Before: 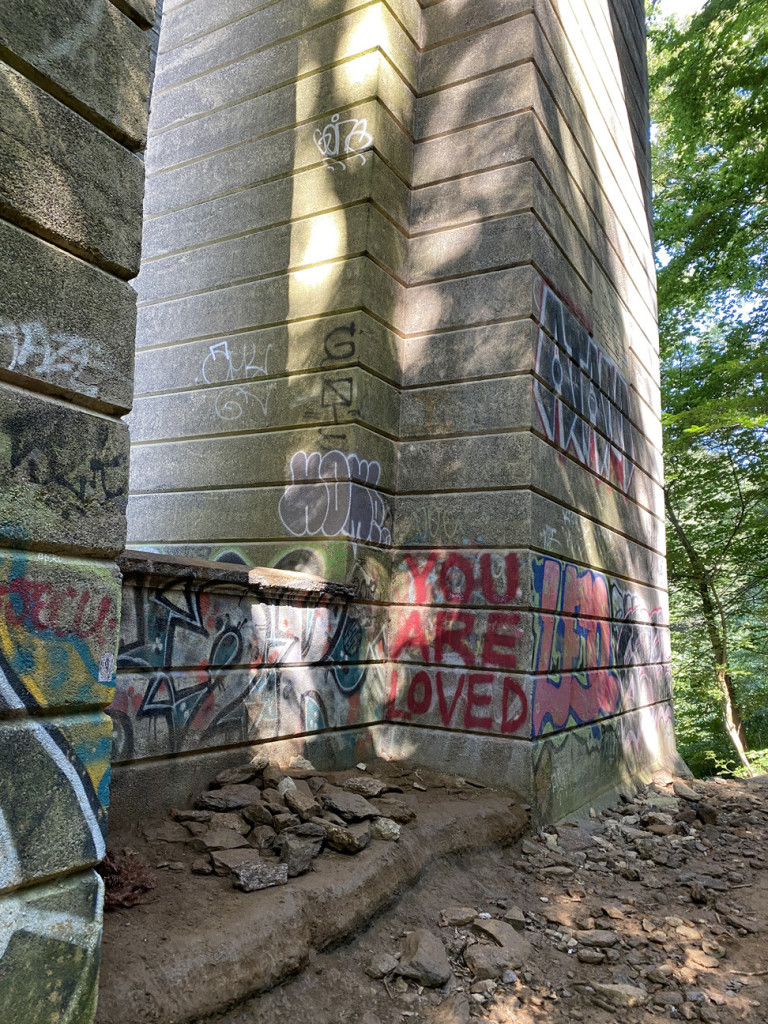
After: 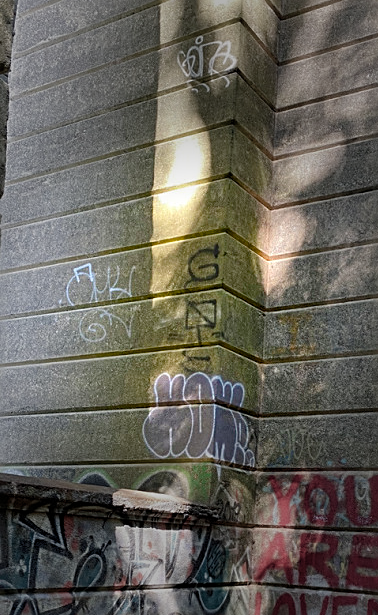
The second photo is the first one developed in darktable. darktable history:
vignetting: fall-off start 31.28%, fall-off radius 34.64%, brightness -0.575
color balance rgb: perceptual saturation grading › global saturation 35%, perceptual saturation grading › highlights -30%, perceptual saturation grading › shadows 35%, perceptual brilliance grading › global brilliance 3%, perceptual brilliance grading › highlights -3%, perceptual brilliance grading › shadows 3%
crop: left 17.835%, top 7.675%, right 32.881%, bottom 32.213%
white balance: emerald 1
sharpen: on, module defaults
exposure: exposure 0.081 EV, compensate highlight preservation false
